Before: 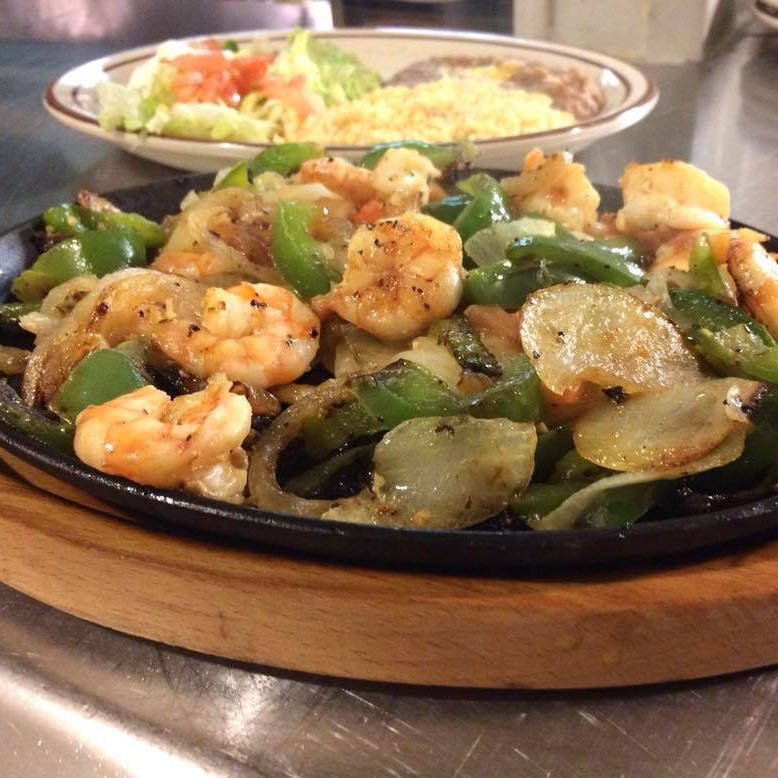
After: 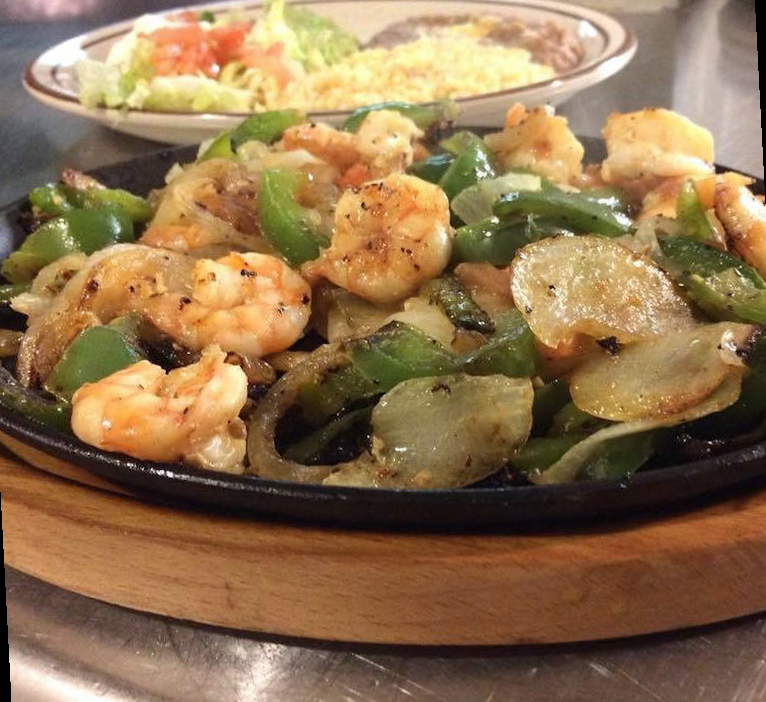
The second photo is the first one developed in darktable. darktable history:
rotate and perspective: rotation -3°, crop left 0.031, crop right 0.968, crop top 0.07, crop bottom 0.93
contrast brightness saturation: saturation -0.05
